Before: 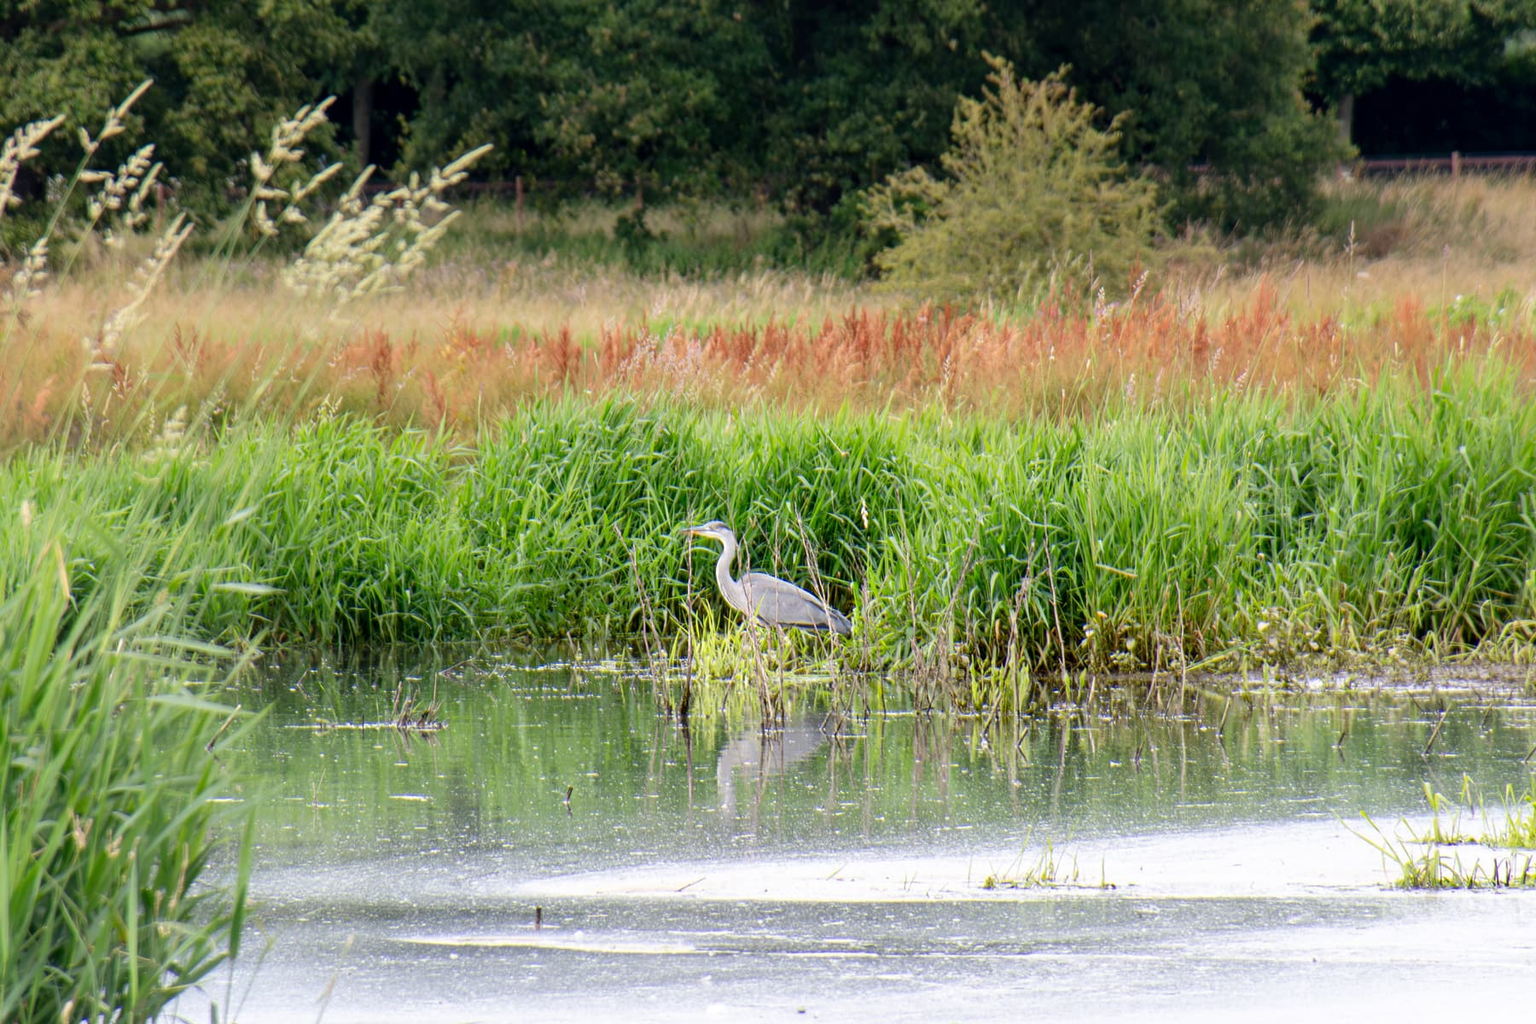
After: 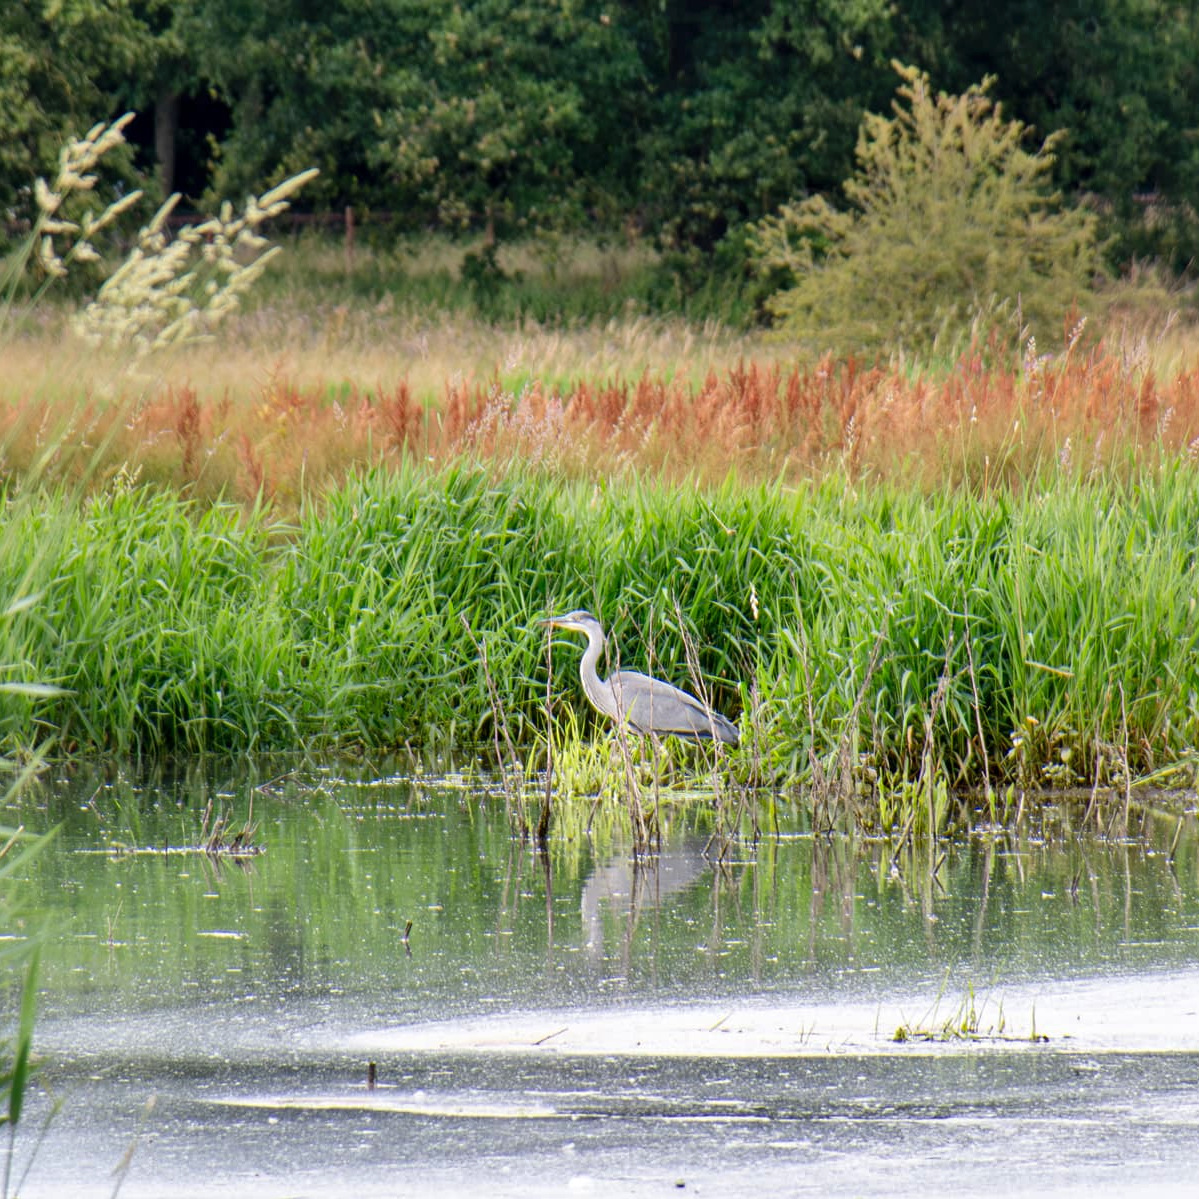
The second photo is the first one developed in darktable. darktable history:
crop and rotate: left 14.436%, right 18.898%
shadows and highlights: shadows color adjustment 97.66%, soften with gaussian
